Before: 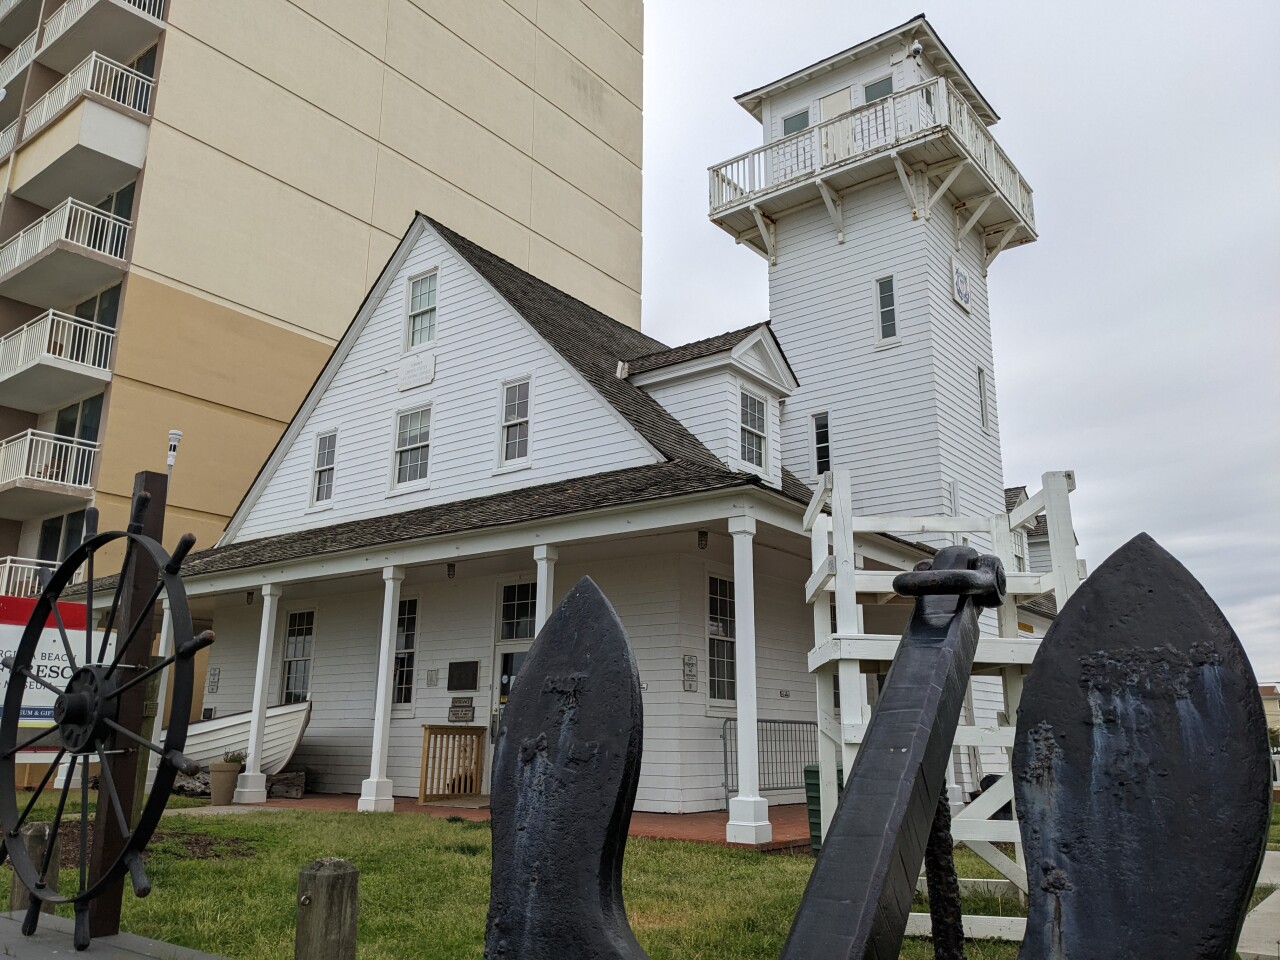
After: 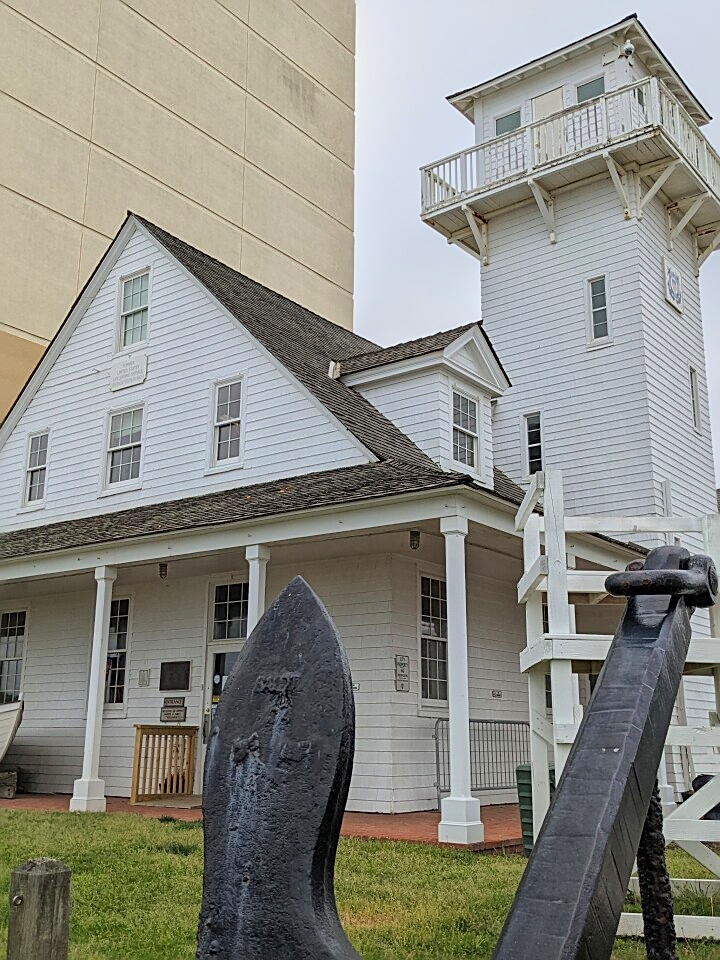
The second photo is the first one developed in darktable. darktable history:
global tonemap: drago (1, 100), detail 1
sharpen: on, module defaults
crop and rotate: left 22.516%, right 21.234%
exposure: black level correction 0, exposure 0.95 EV, compensate exposure bias true, compensate highlight preservation false
